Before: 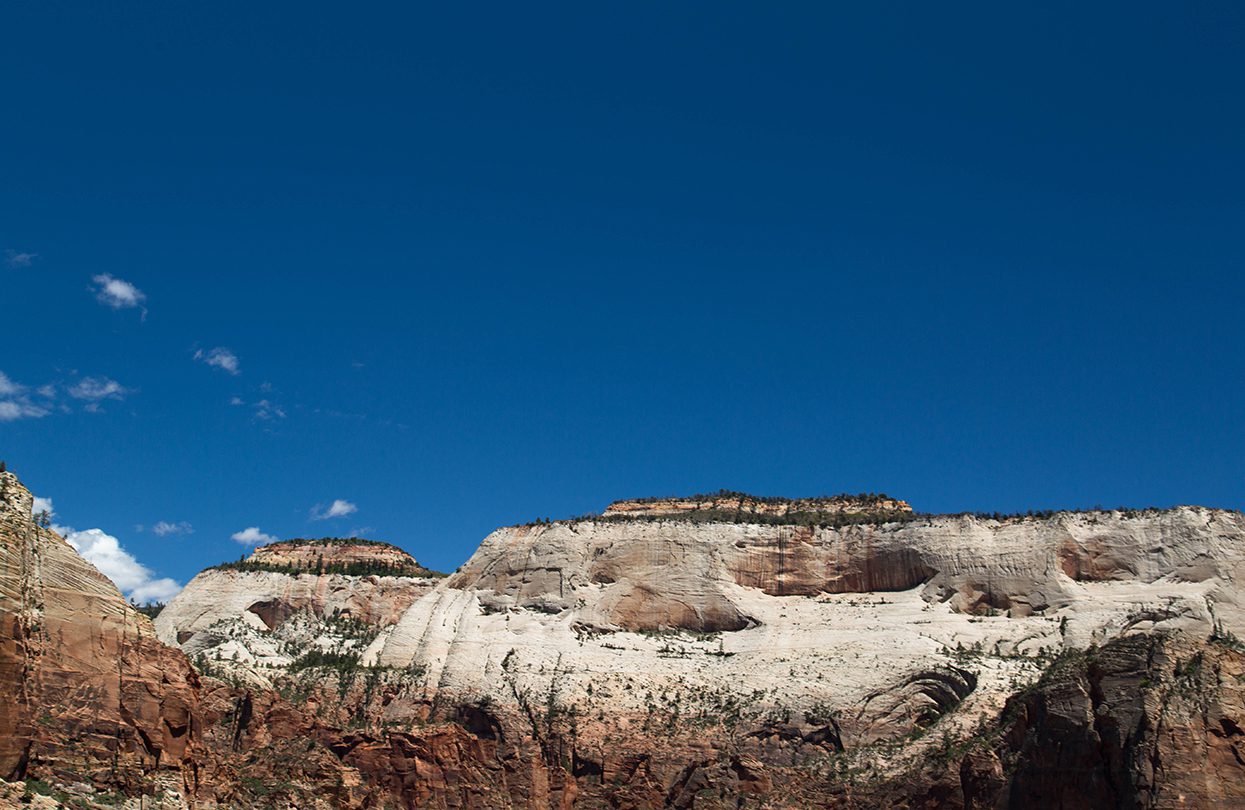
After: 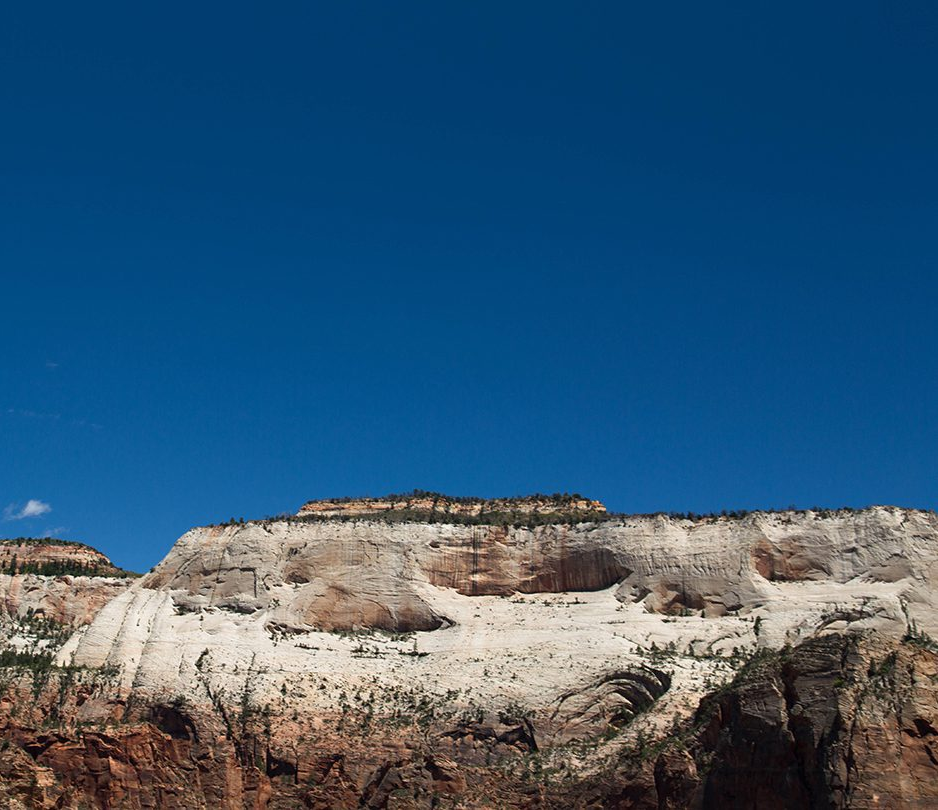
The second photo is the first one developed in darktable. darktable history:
crop and rotate: left 24.6%
